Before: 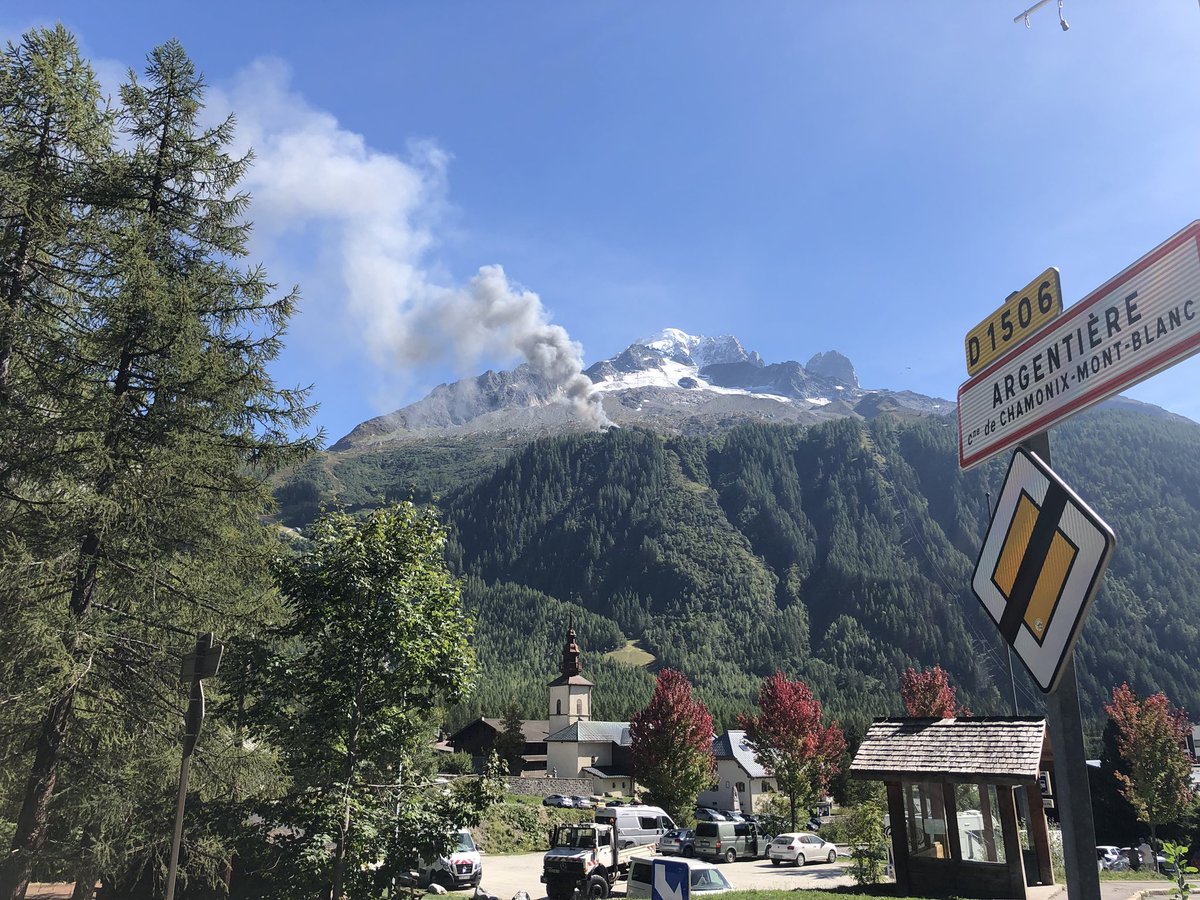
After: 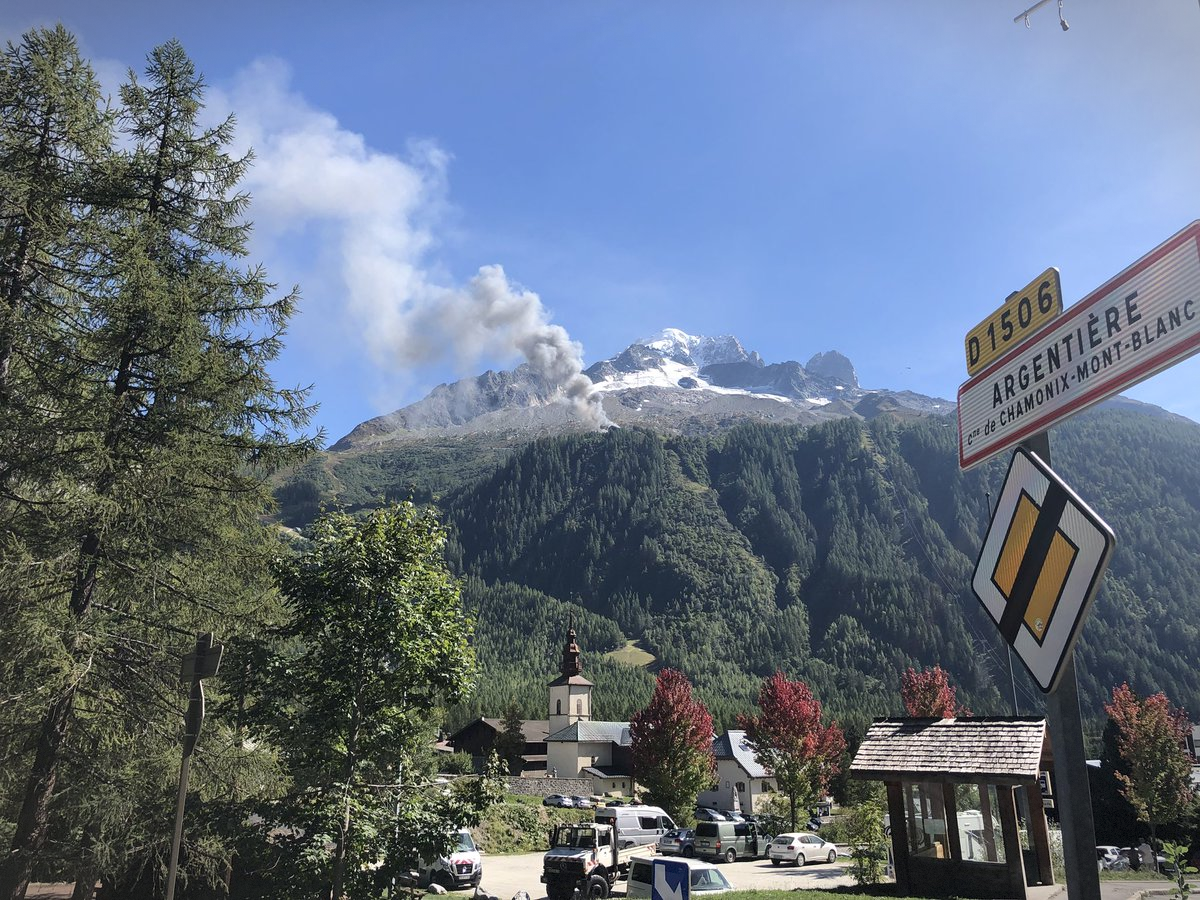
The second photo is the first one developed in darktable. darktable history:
tone equalizer: on, module defaults
vignetting: fall-off start 100%, brightness -0.406, saturation -0.3, width/height ratio 1.324, dithering 8-bit output, unbound false
